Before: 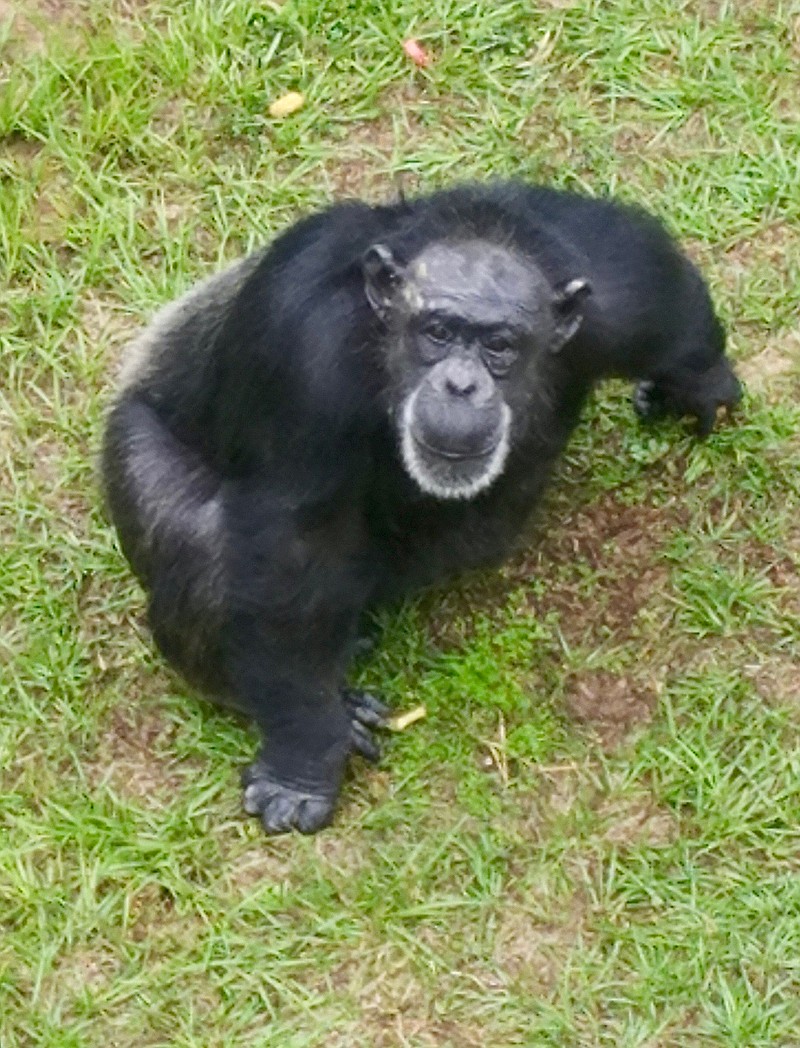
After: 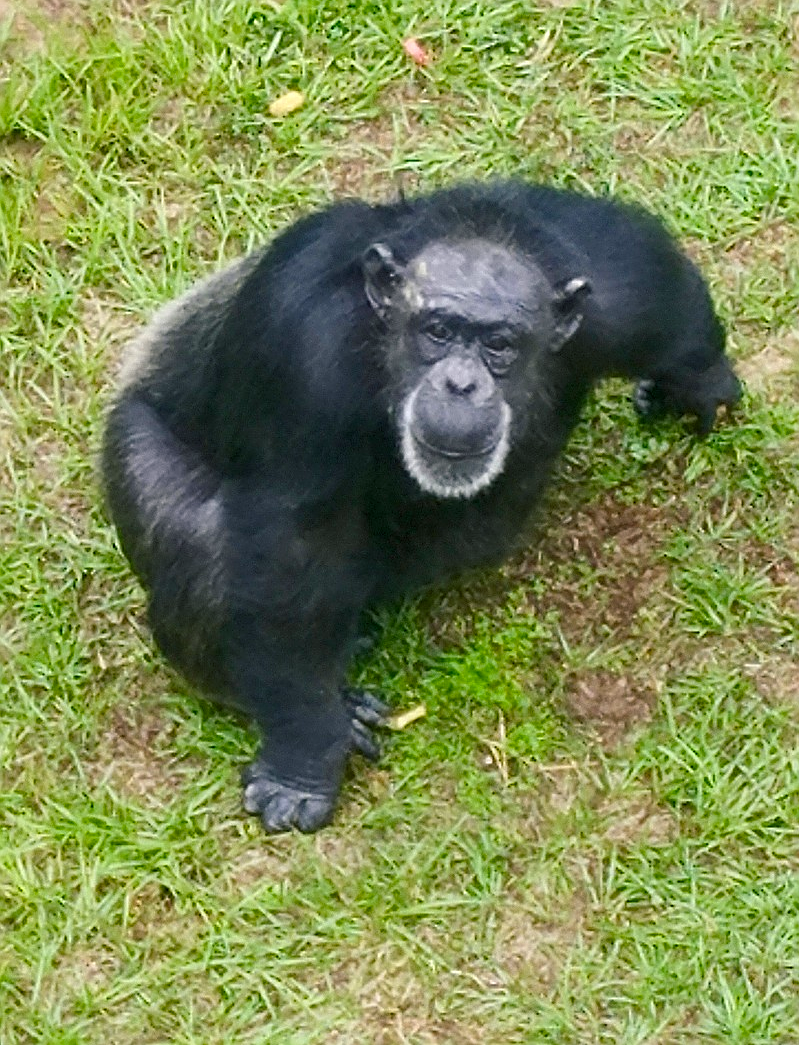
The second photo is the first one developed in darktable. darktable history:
local contrast: mode bilateral grid, contrast 20, coarseness 49, detail 103%, midtone range 0.2
sharpen: on, module defaults
crop: top 0.146%, bottom 0.109%
color balance rgb: shadows lift › luminance -8.055%, shadows lift › chroma 2.314%, shadows lift › hue 200.21°, perceptual saturation grading › global saturation 1.399%, perceptual saturation grading › highlights -1.884%, perceptual saturation grading › mid-tones 4.616%, perceptual saturation grading › shadows 7.392%, global vibrance 20%
